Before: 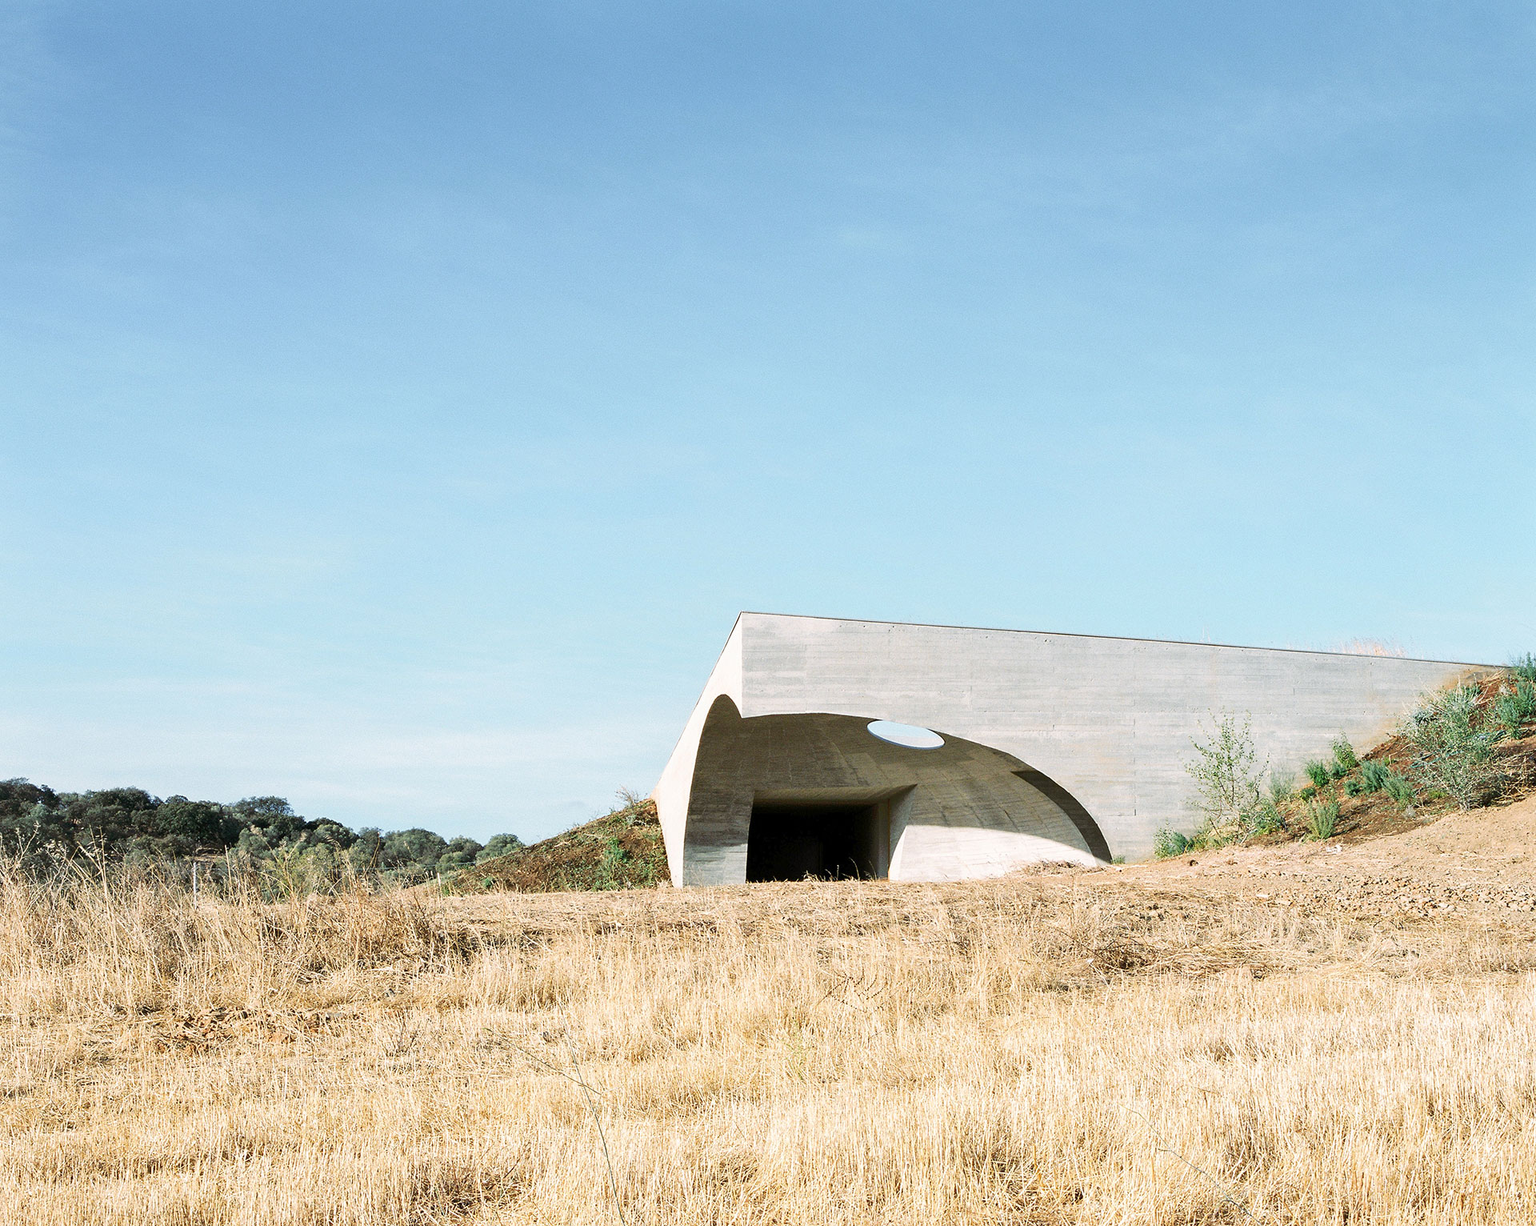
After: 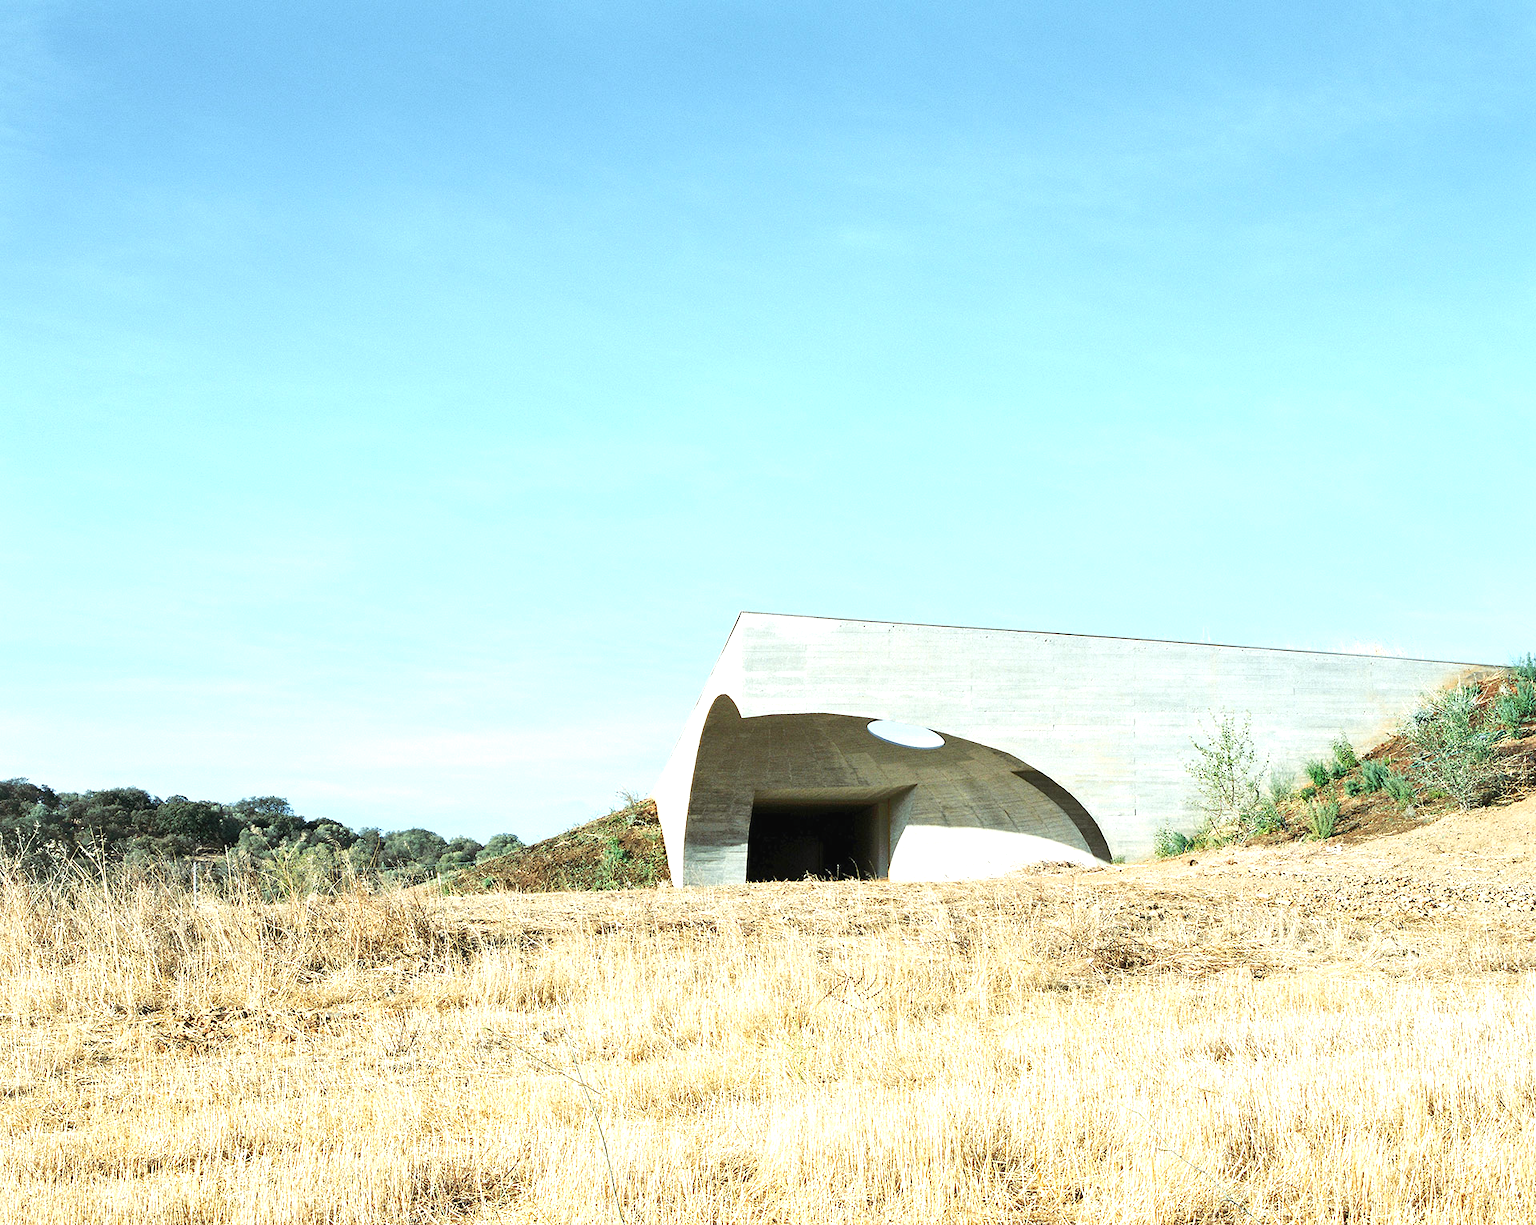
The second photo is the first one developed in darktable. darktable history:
color correction: highlights a* -6.38, highlights b* 0.467
exposure: black level correction -0.002, exposure 0.545 EV, compensate highlight preservation false
